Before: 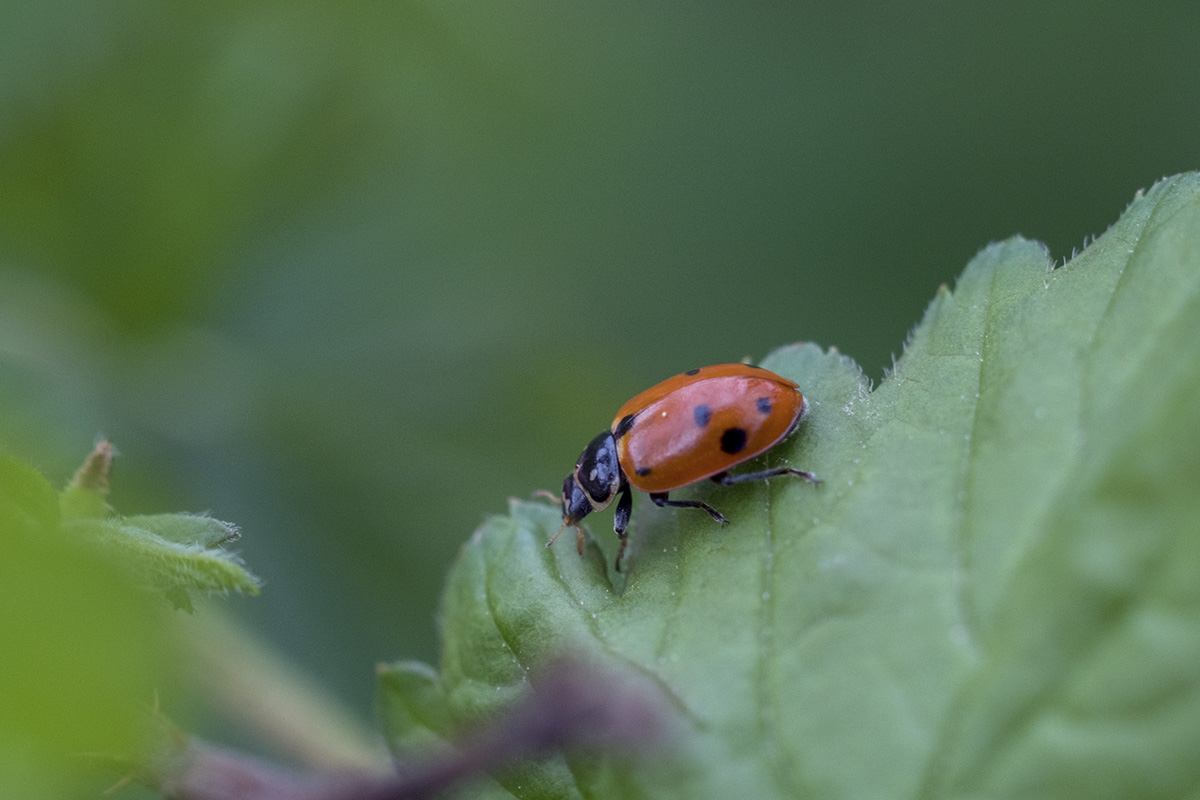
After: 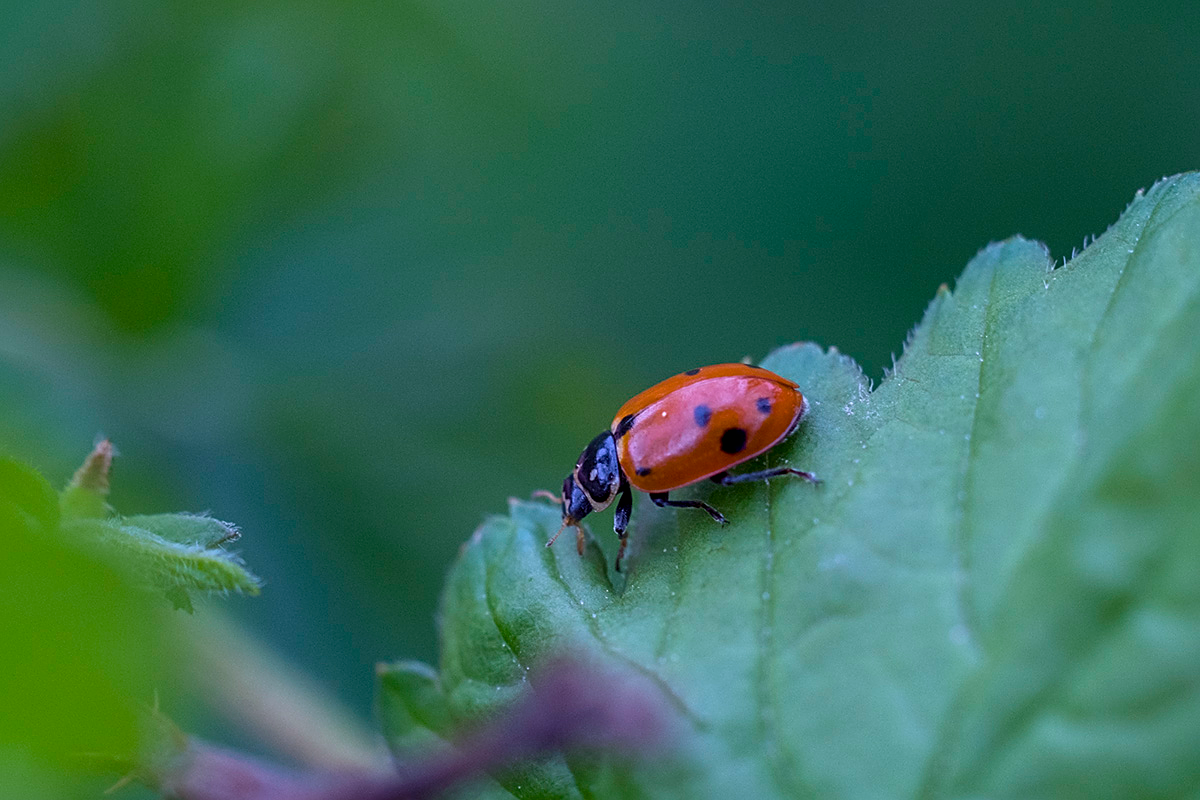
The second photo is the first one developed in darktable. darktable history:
contrast brightness saturation: contrast 0.03, brightness -0.04
tone equalizer: on, module defaults
white balance: red 1.004, blue 1.096
bloom: threshold 82.5%, strength 16.25%
shadows and highlights: shadows 0, highlights 40
color calibration: illuminant as shot in camera, x 0.358, y 0.373, temperature 4628.91 K
color balance rgb: linear chroma grading › global chroma 6.48%, perceptual saturation grading › global saturation 12.96%, global vibrance 6.02%
sharpen: on, module defaults
